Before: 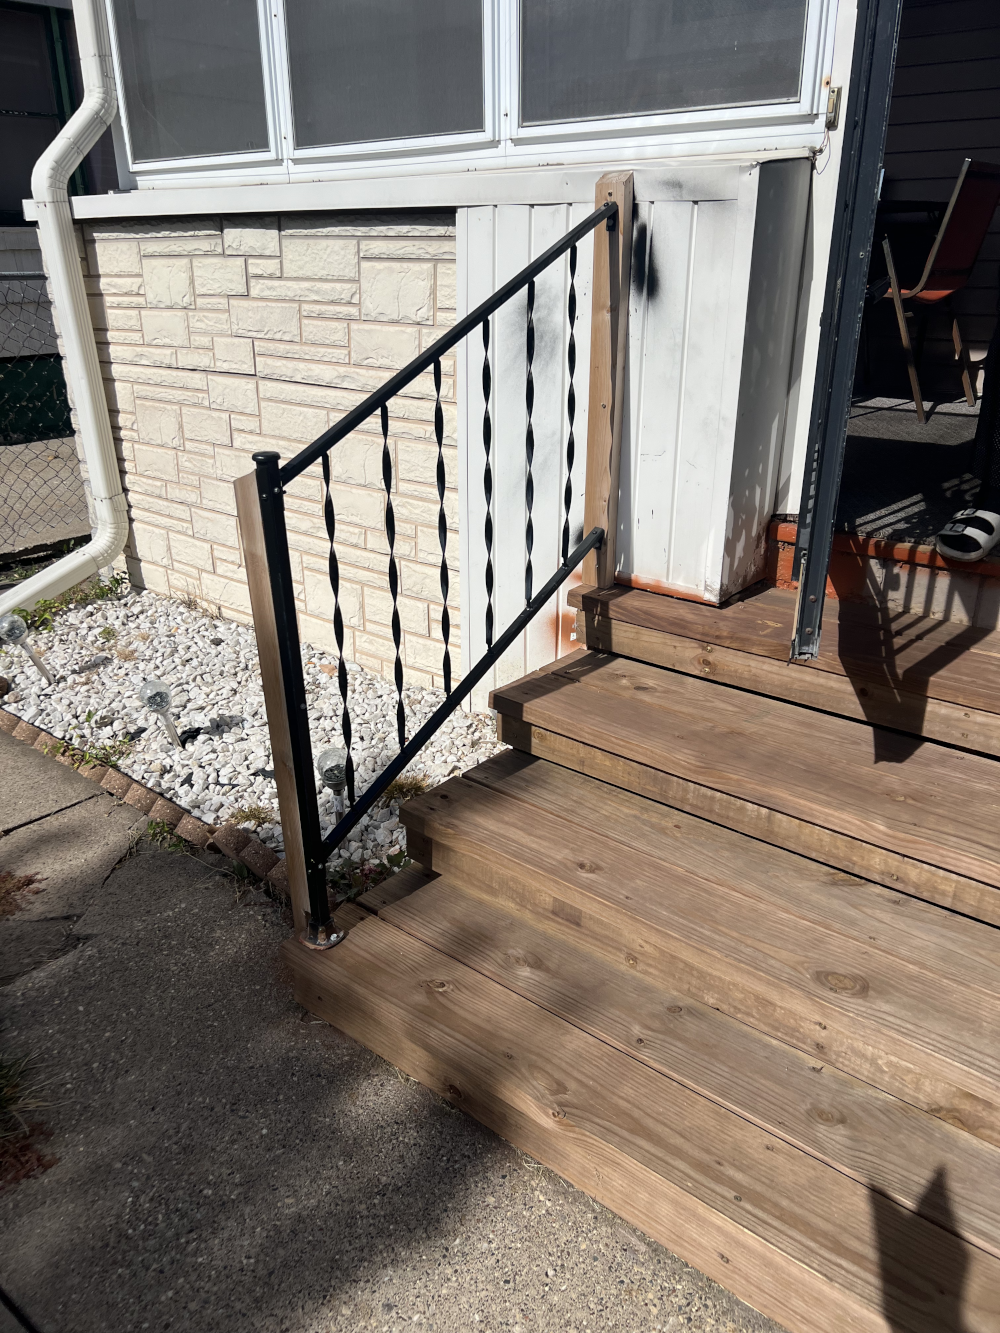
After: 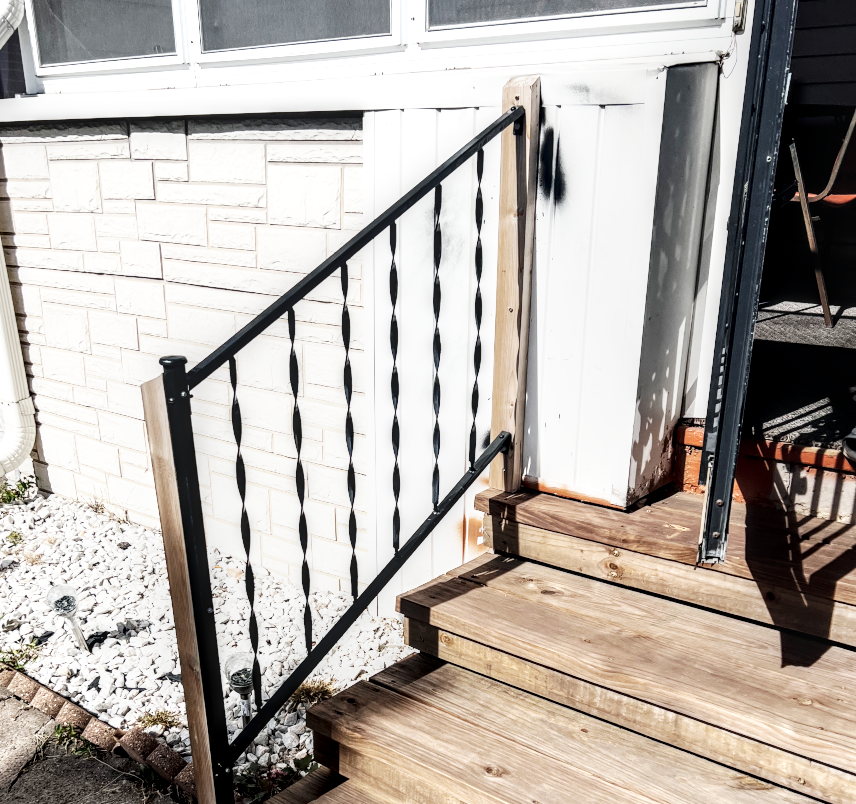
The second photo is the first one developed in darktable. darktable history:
contrast brightness saturation: contrast 0.098, saturation -0.374
base curve: curves: ch0 [(0, 0) (0.007, 0.004) (0.027, 0.03) (0.046, 0.07) (0.207, 0.54) (0.442, 0.872) (0.673, 0.972) (1, 1)], preserve colors none
crop and rotate: left 9.302%, top 7.212%, right 5.063%, bottom 32.47%
local contrast: highlights 22%, detail 150%
